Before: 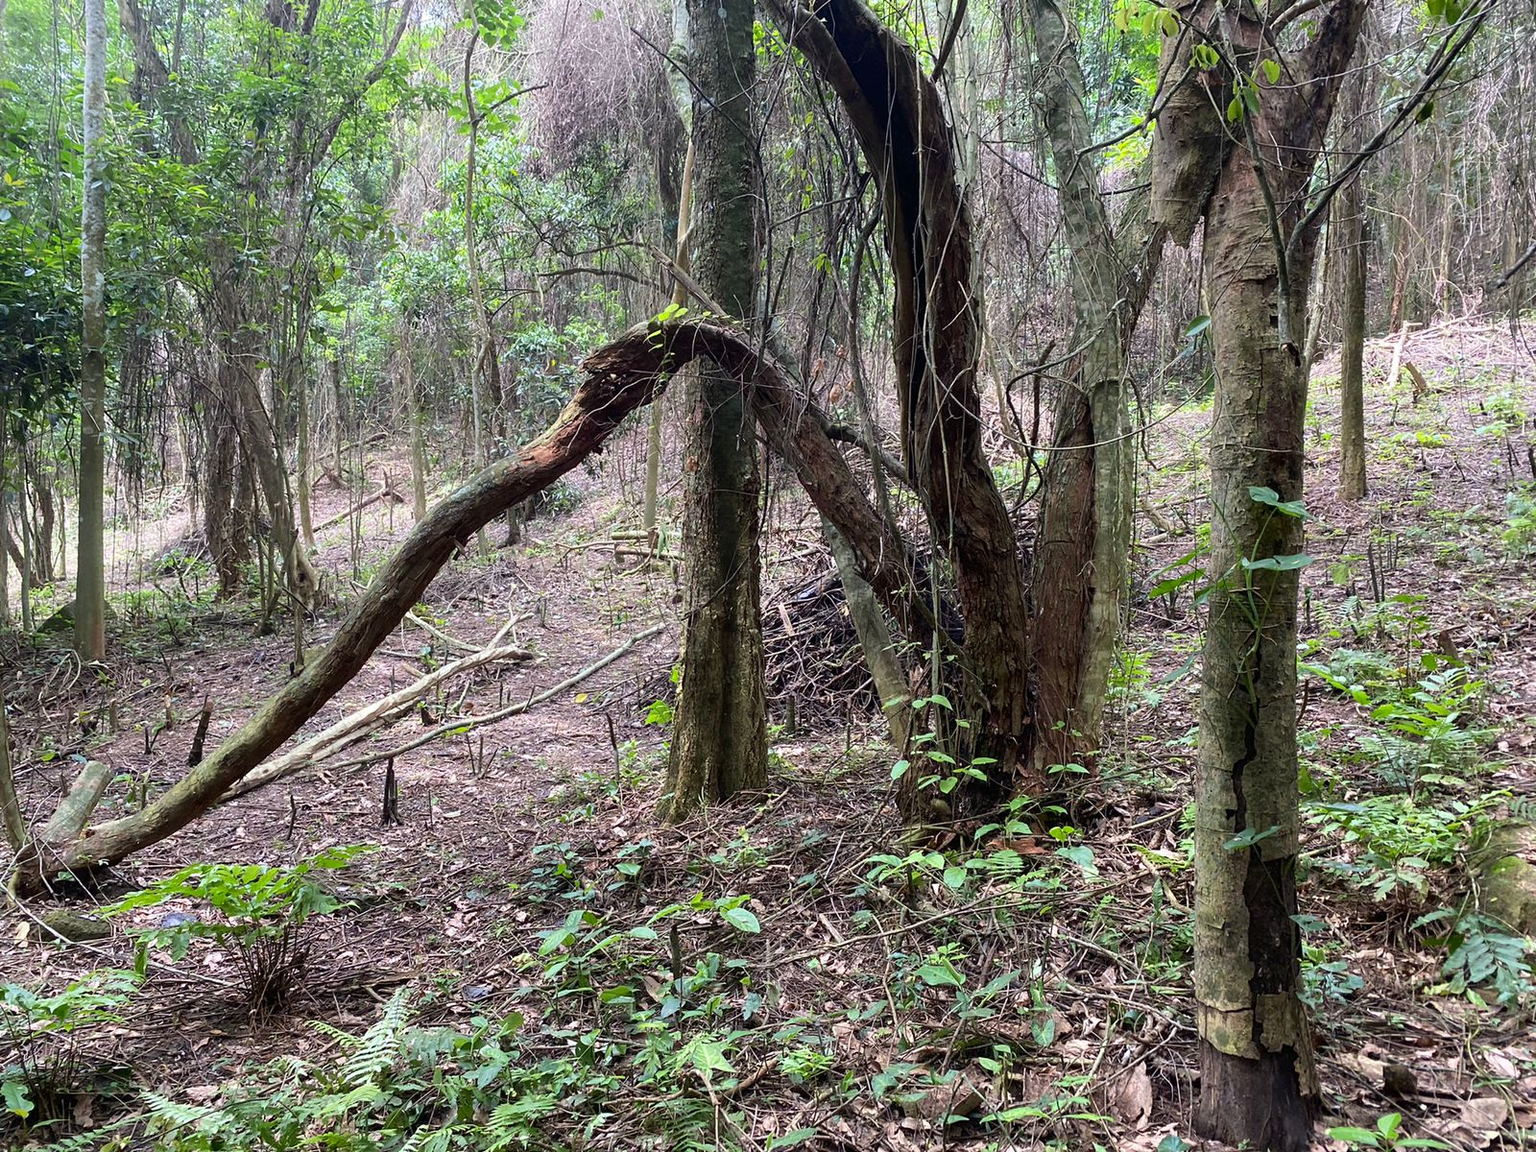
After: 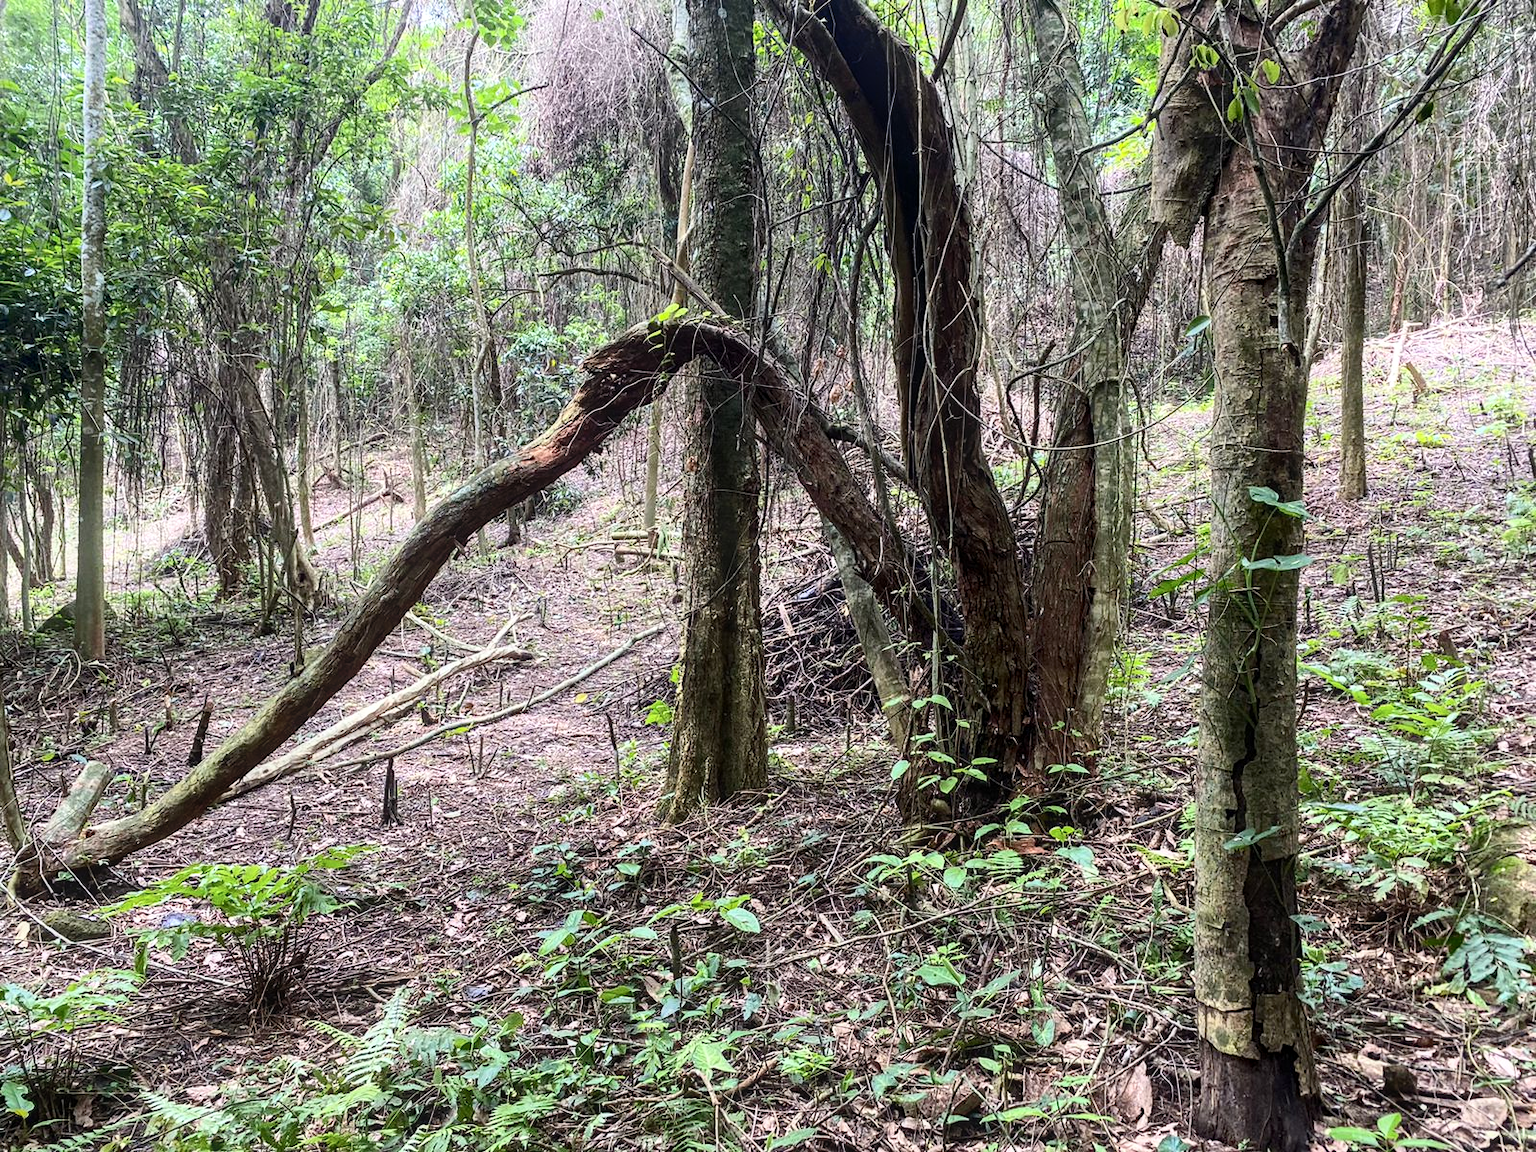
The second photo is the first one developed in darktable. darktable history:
exposure: exposure -0.041 EV, compensate highlight preservation false
haze removal: compatibility mode true, adaptive false
local contrast: on, module defaults
contrast brightness saturation: contrast 0.24, brightness 0.09
bloom: size 9%, threshold 100%, strength 7%
